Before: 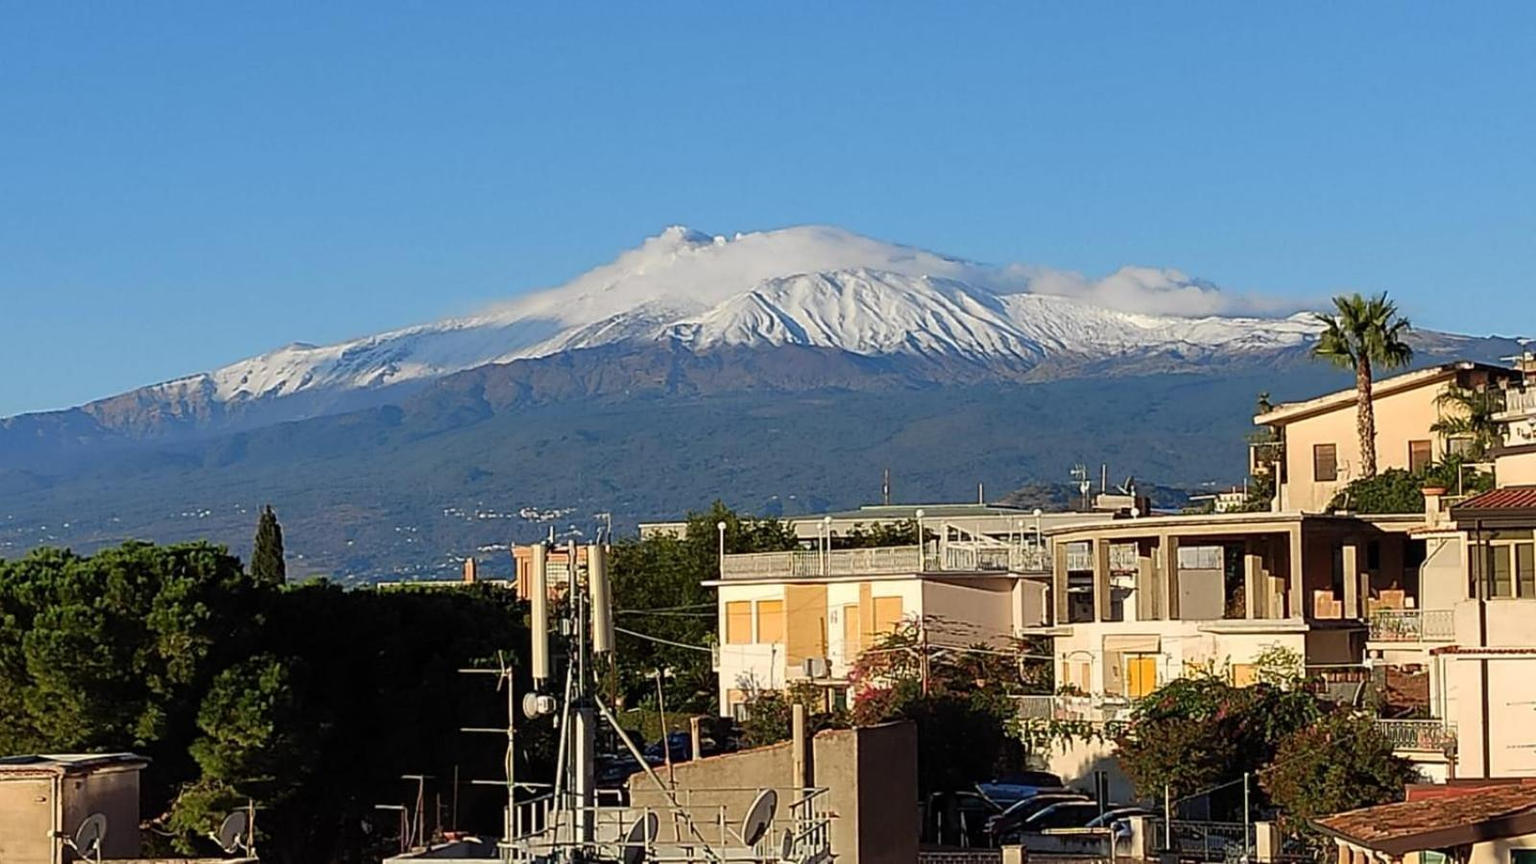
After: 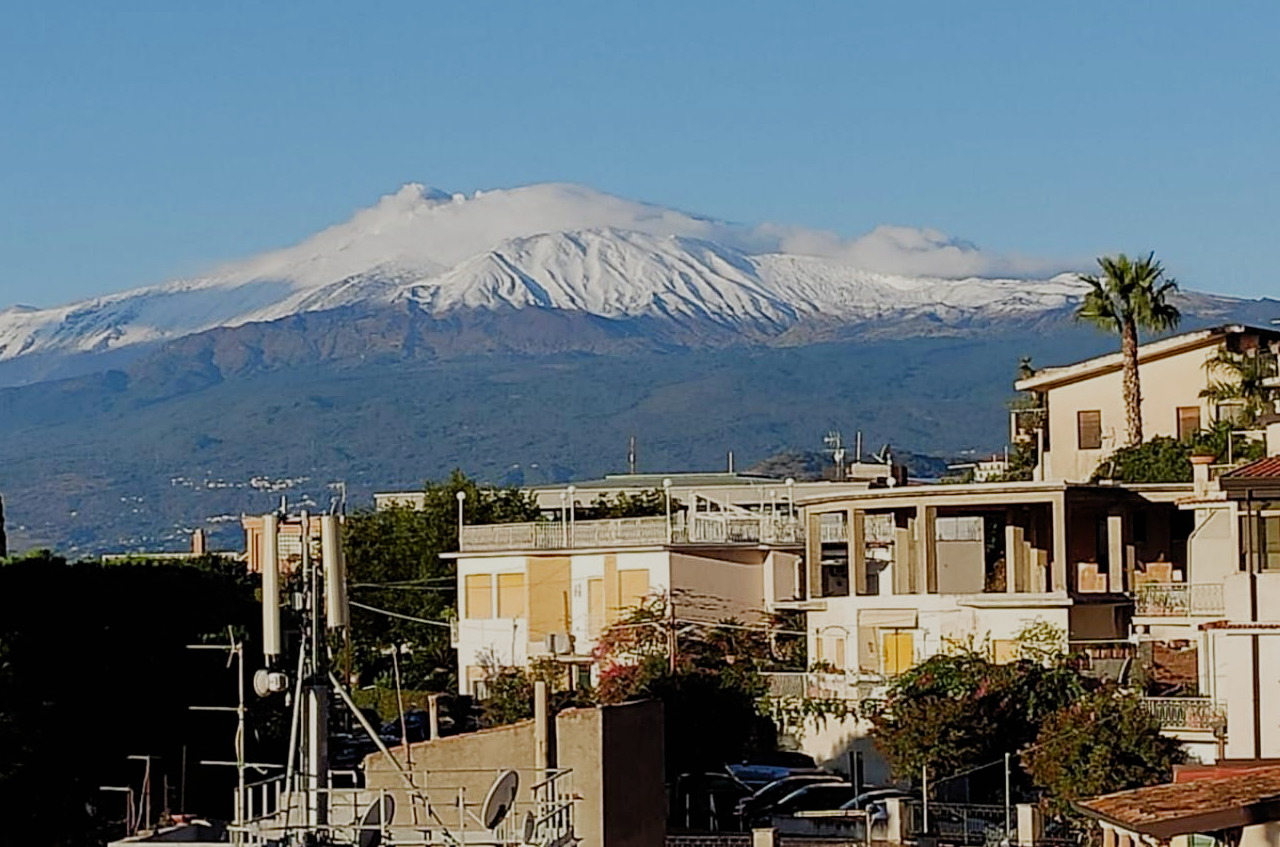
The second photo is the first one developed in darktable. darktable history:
crop and rotate: left 18.189%, top 5.847%, right 1.79%
filmic rgb: black relative exposure -7.98 EV, white relative exposure 3.85 EV, hardness 4.29, add noise in highlights 0.001, preserve chrominance no, color science v3 (2019), use custom middle-gray values true, contrast in highlights soft
